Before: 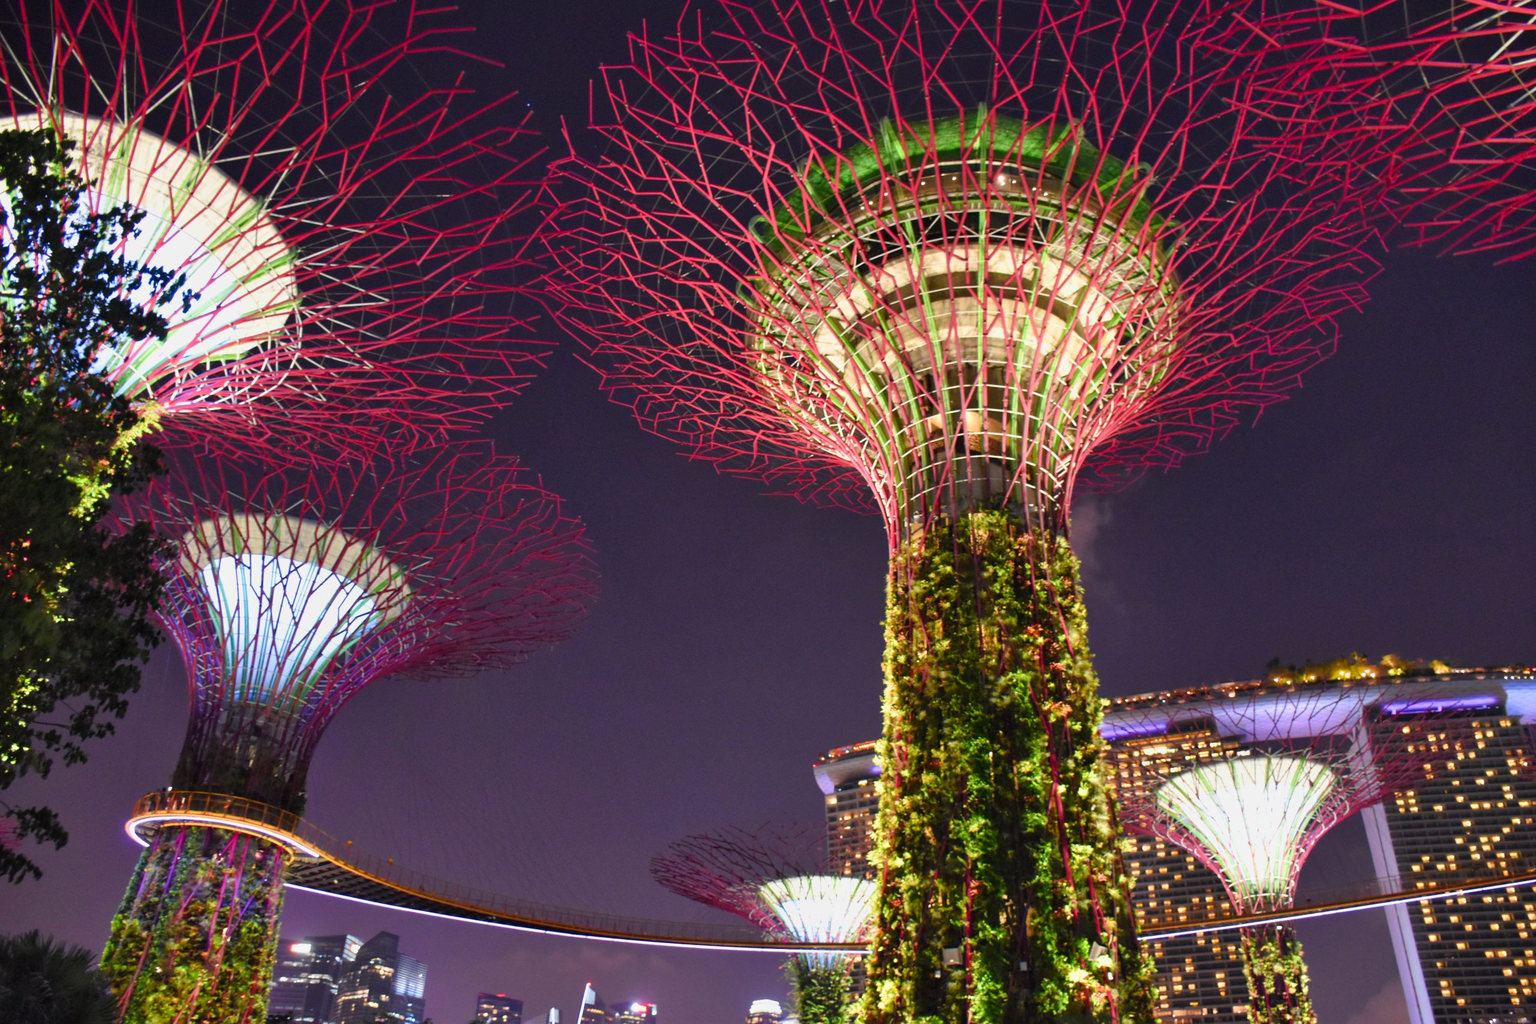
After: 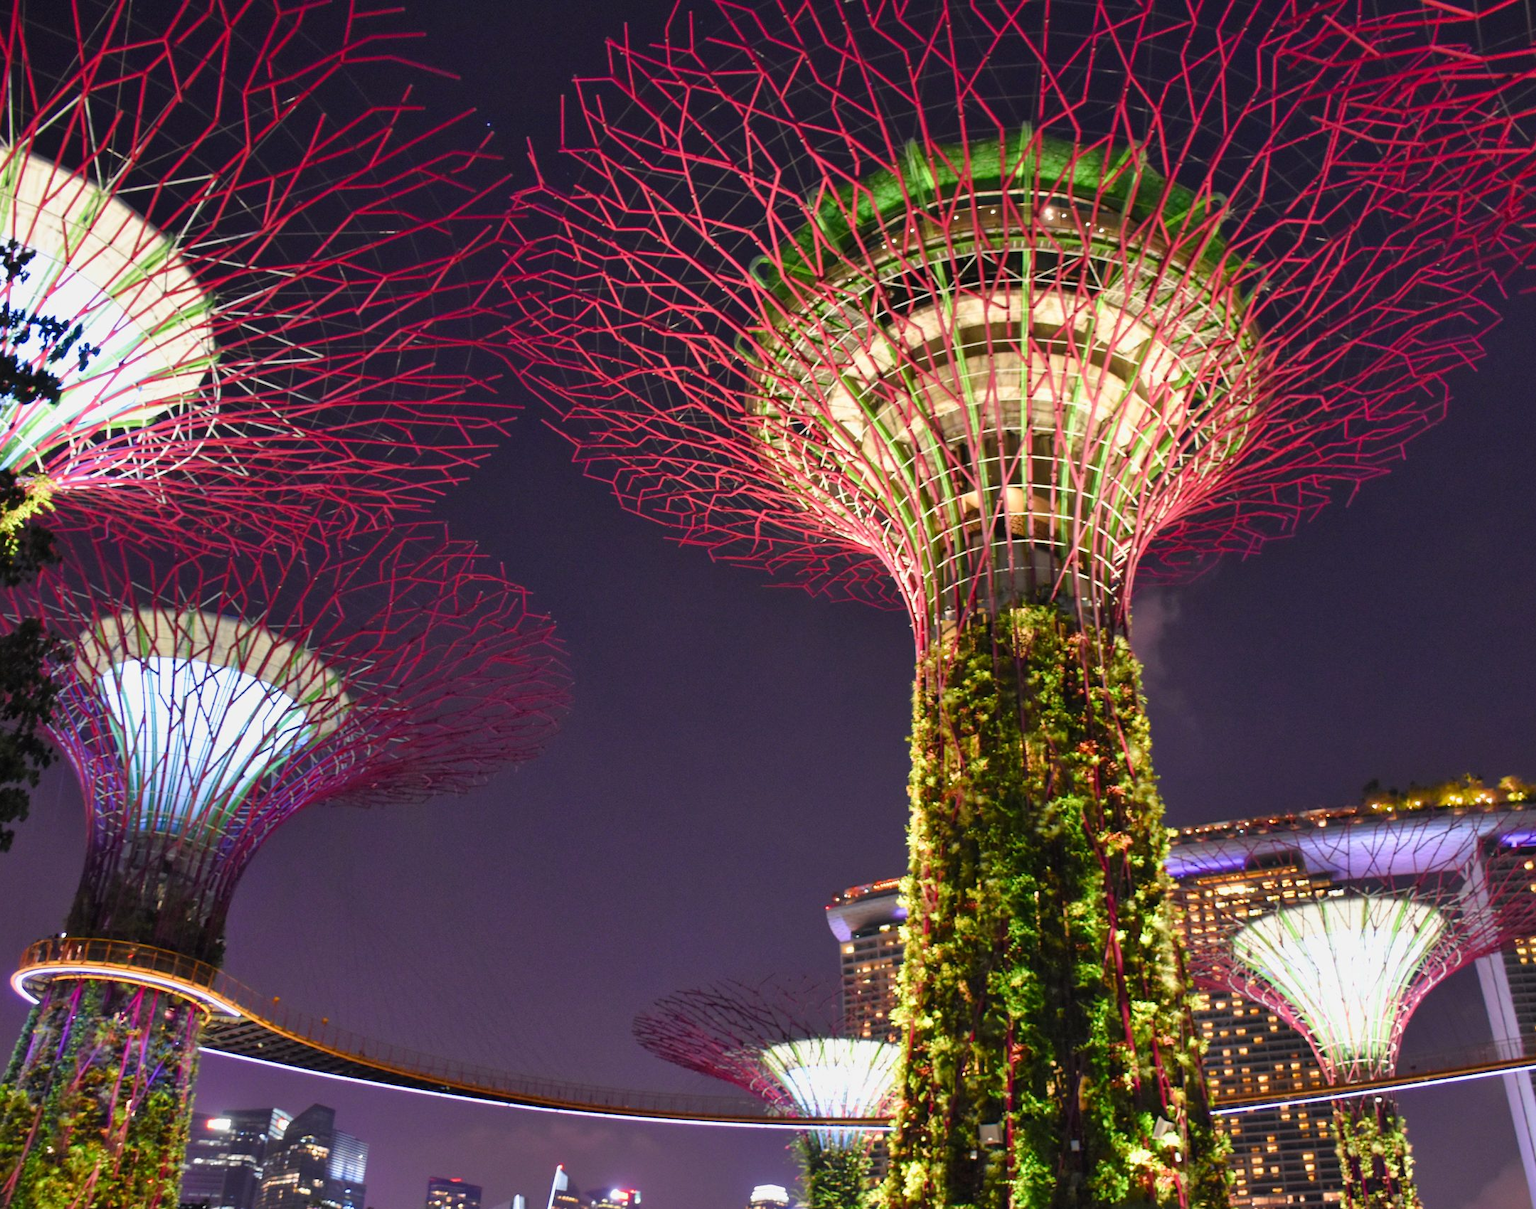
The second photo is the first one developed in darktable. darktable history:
tone equalizer: on, module defaults
crop: left 7.598%, right 7.873%
